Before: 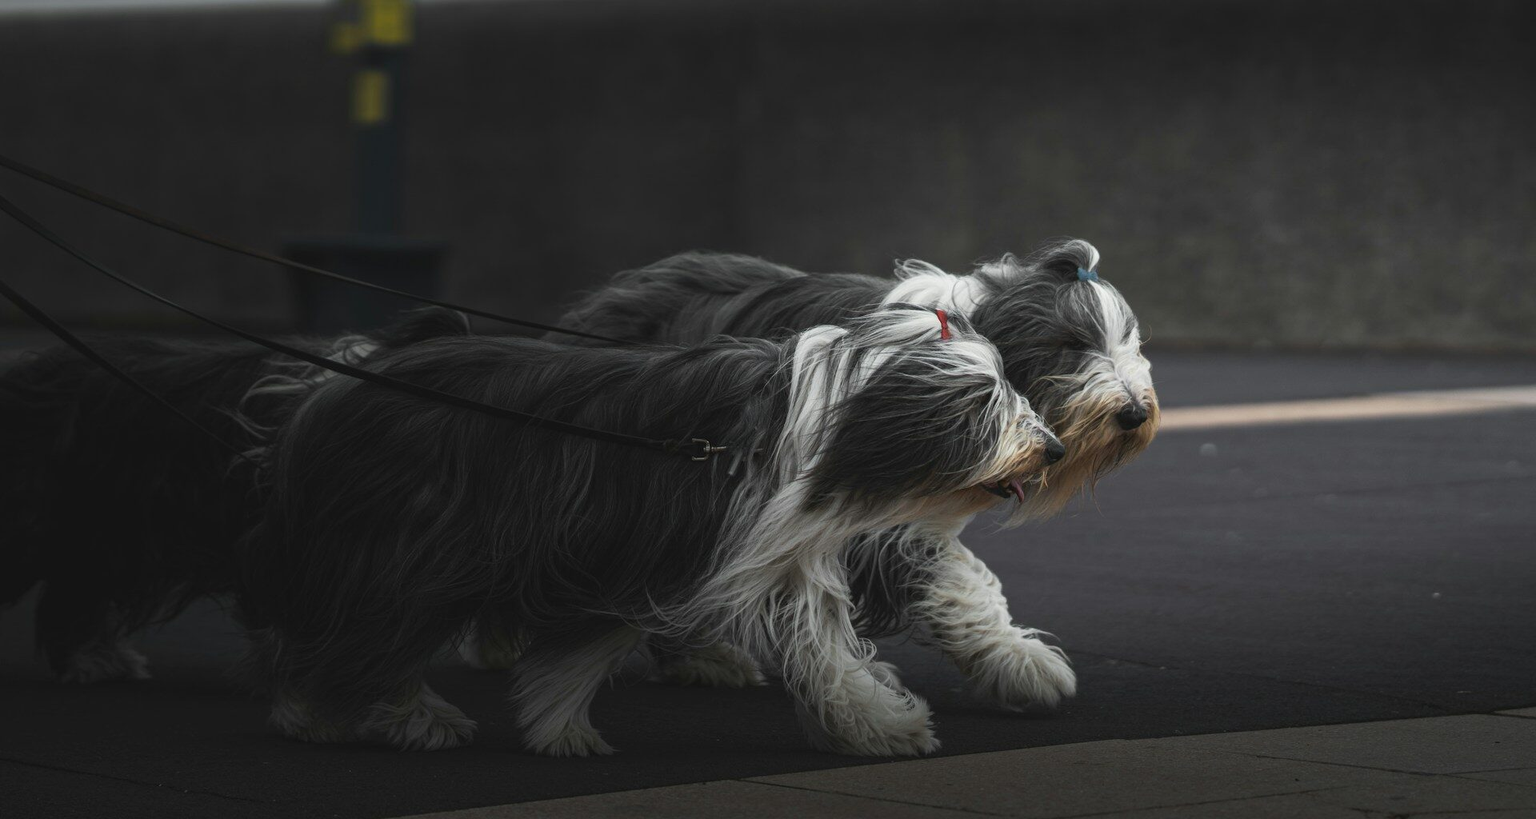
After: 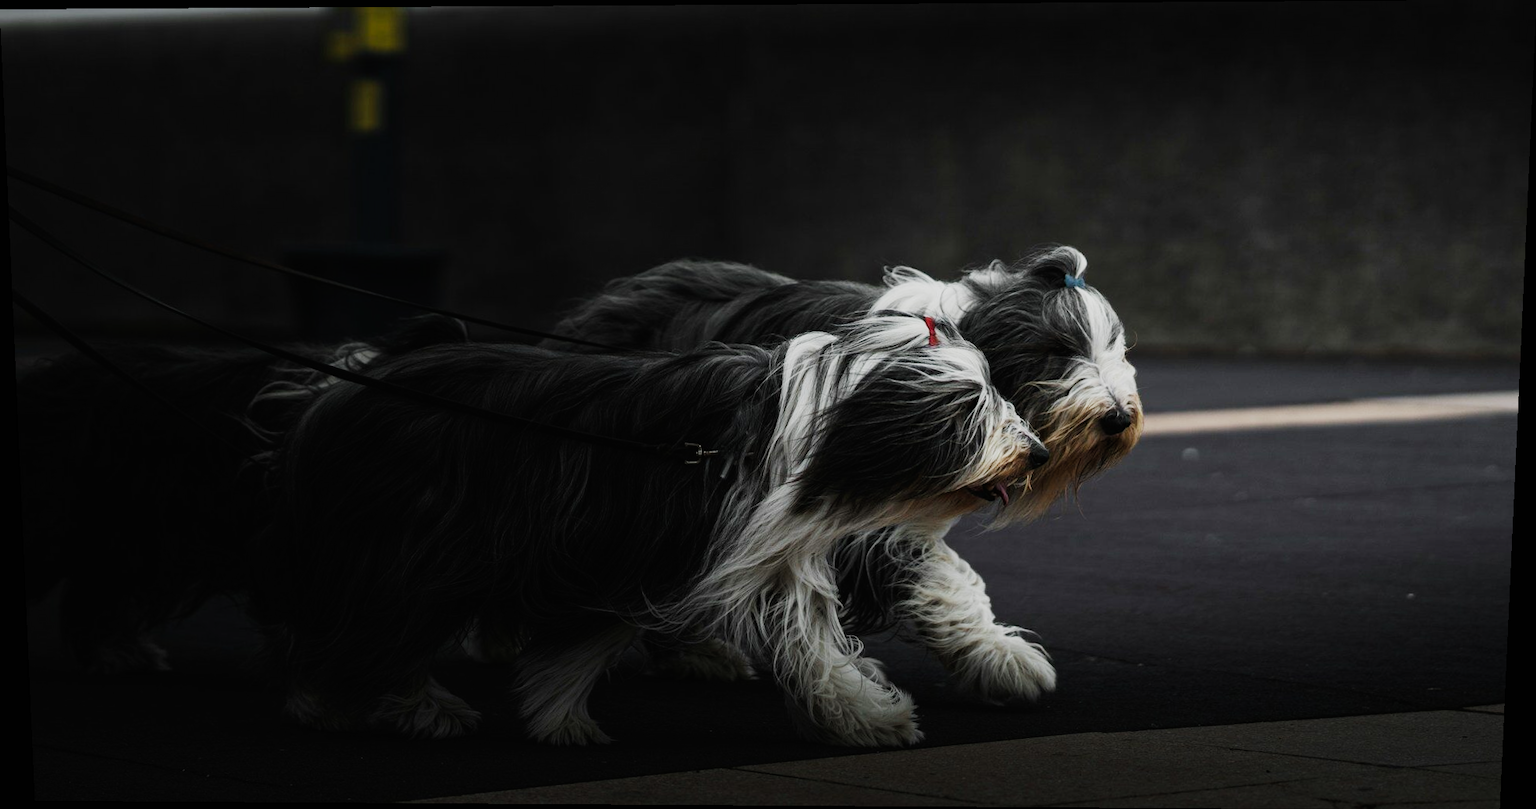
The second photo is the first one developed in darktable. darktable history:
sigmoid: contrast 1.8, skew -0.2, preserve hue 0%, red attenuation 0.1, red rotation 0.035, green attenuation 0.1, green rotation -0.017, blue attenuation 0.15, blue rotation -0.052, base primaries Rec2020
rotate and perspective: lens shift (vertical) 0.048, lens shift (horizontal) -0.024, automatic cropping off
